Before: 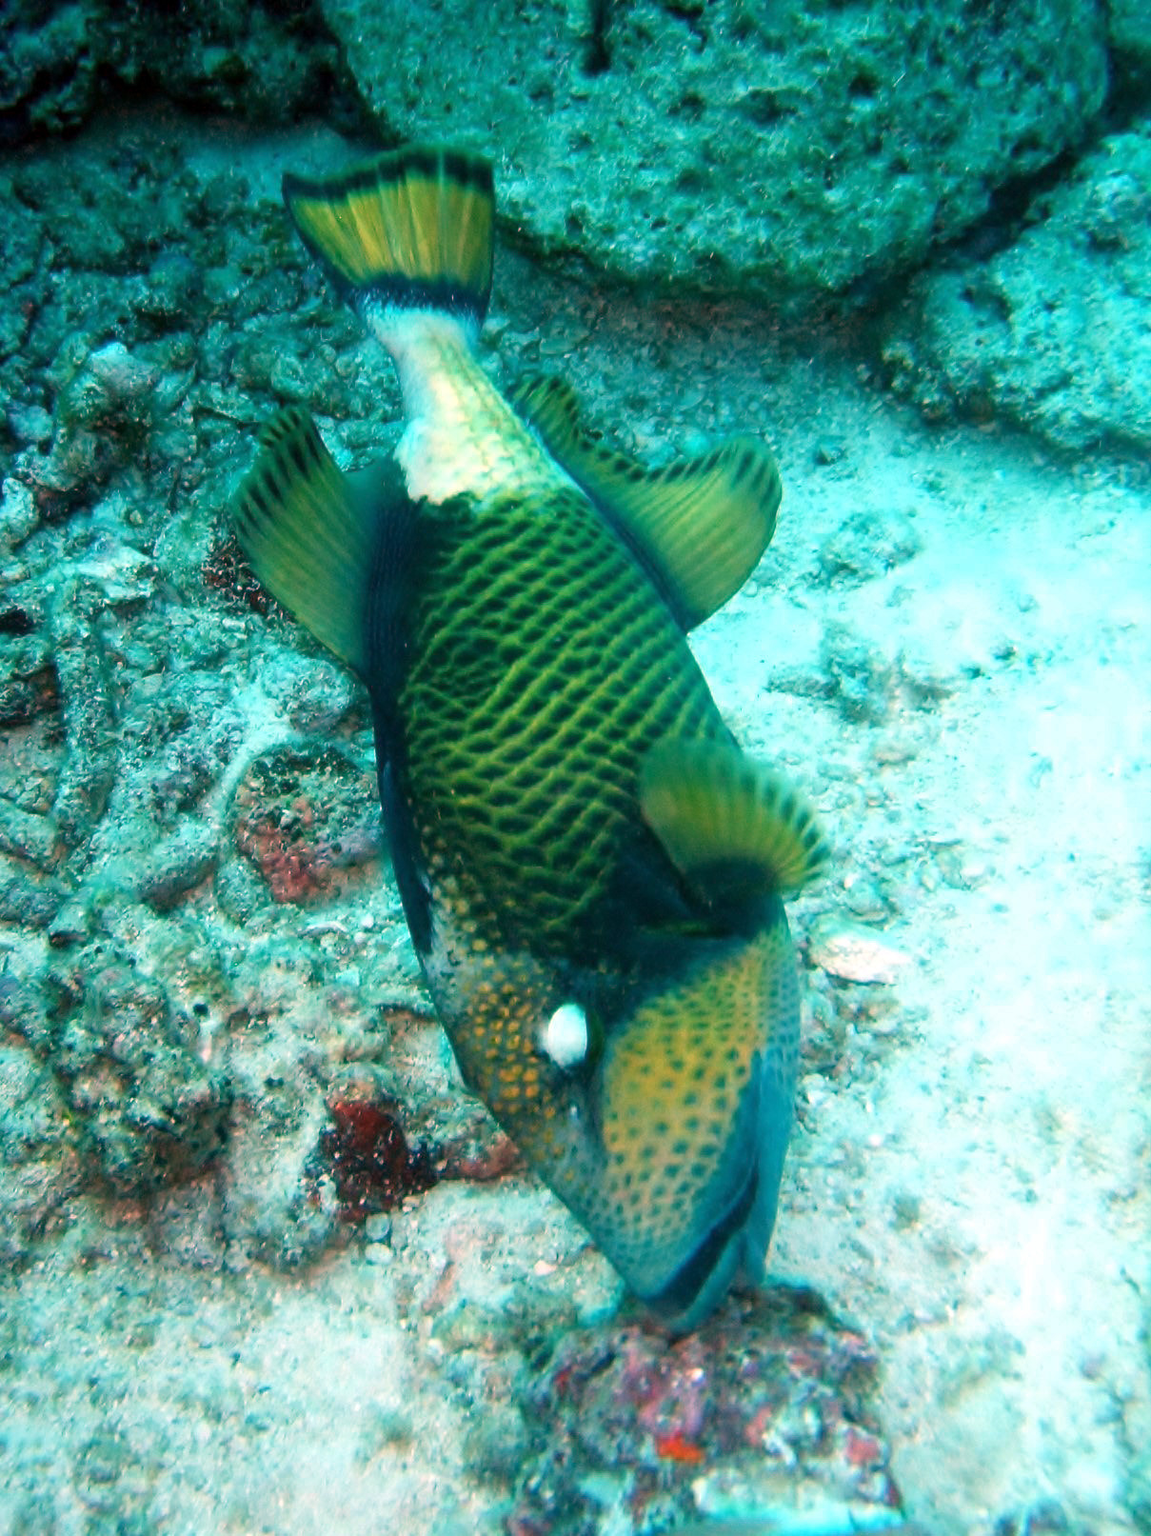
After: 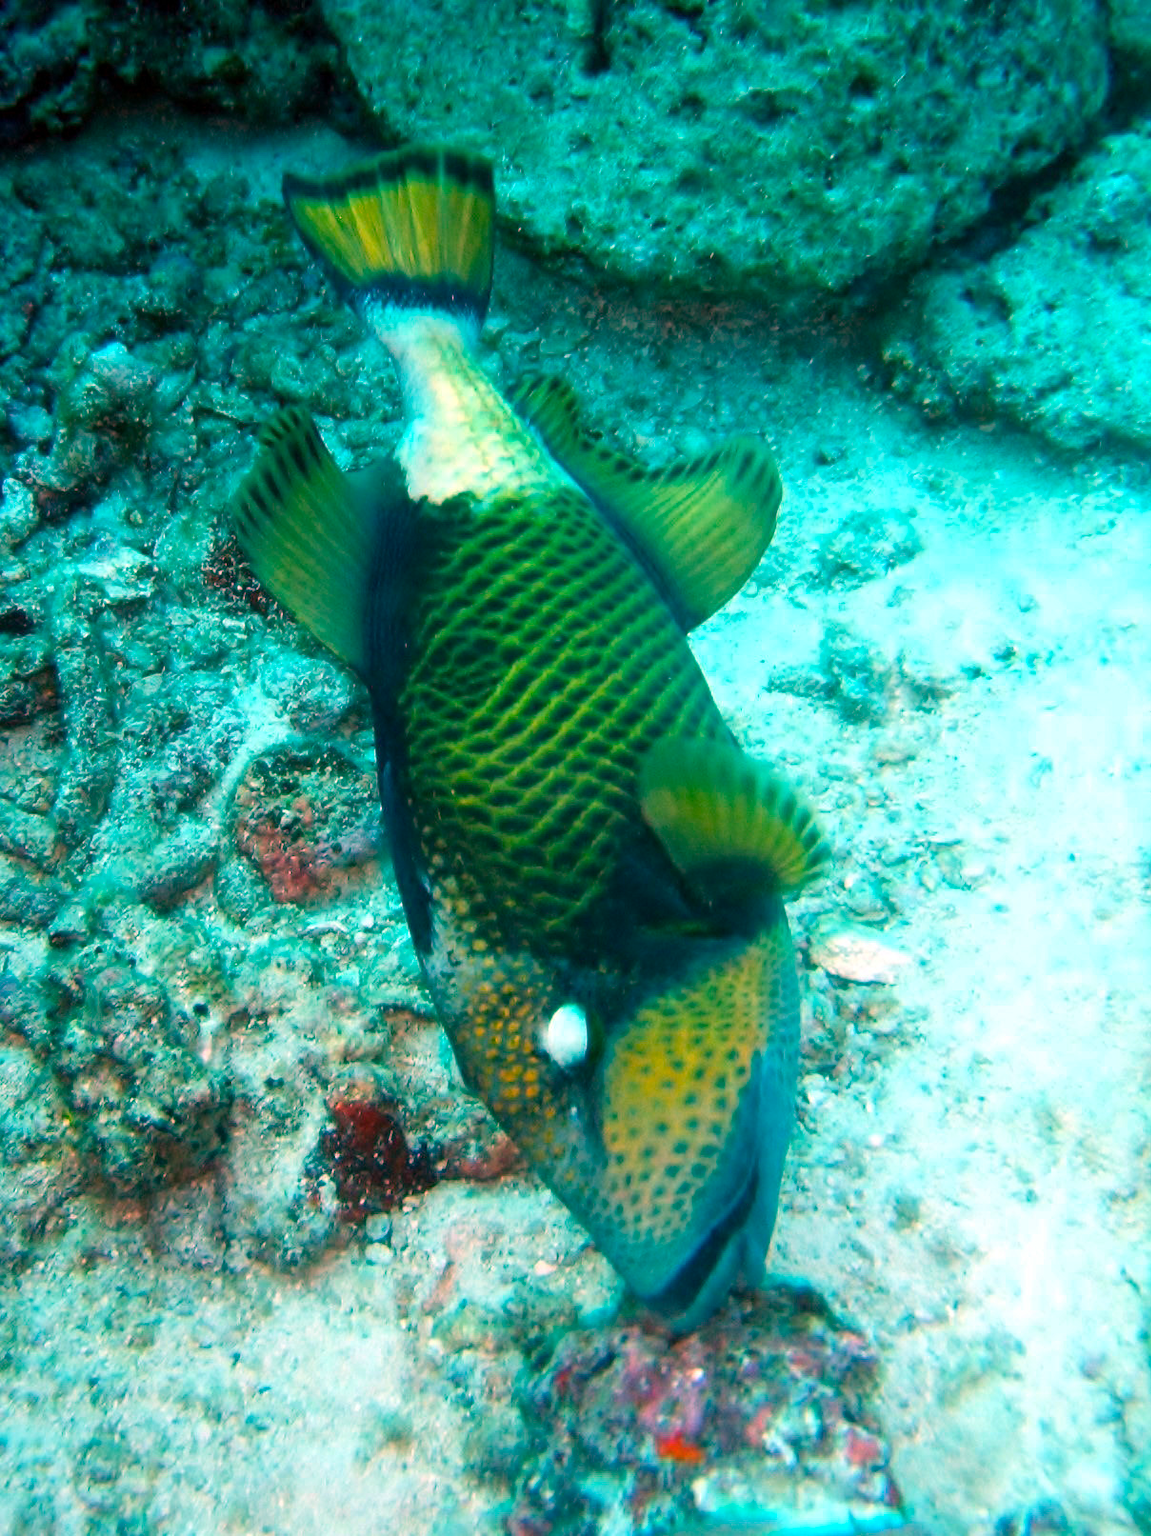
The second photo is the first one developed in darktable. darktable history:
tone equalizer: on, module defaults
color balance rgb: perceptual saturation grading › global saturation 19.712%, global vibrance 15.072%
